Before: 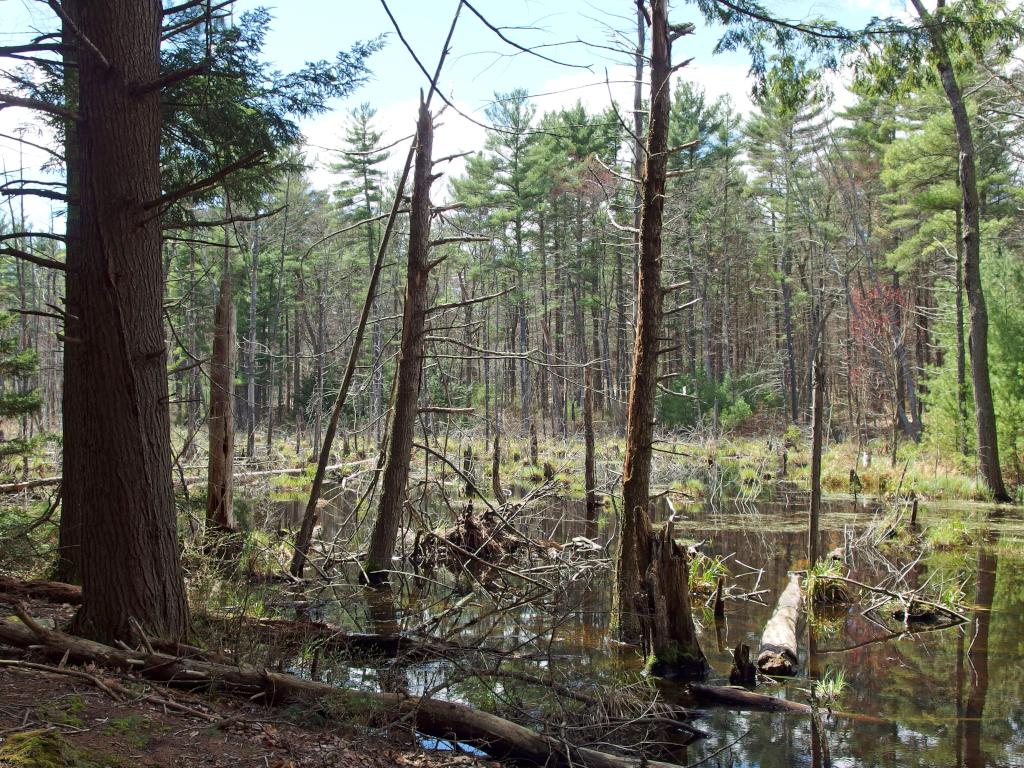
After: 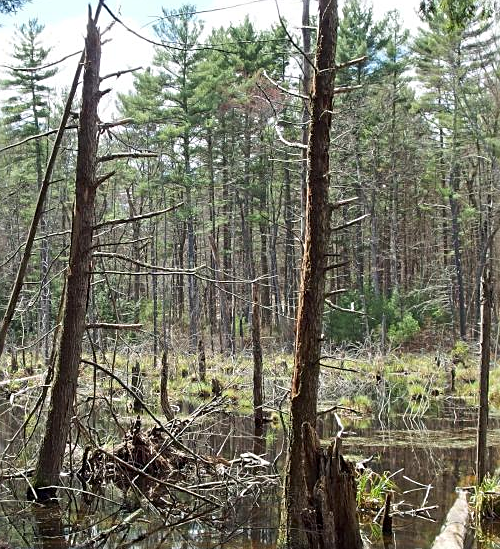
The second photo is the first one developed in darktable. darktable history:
crop: left 32.428%, top 10.97%, right 18.675%, bottom 17.496%
sharpen: on, module defaults
